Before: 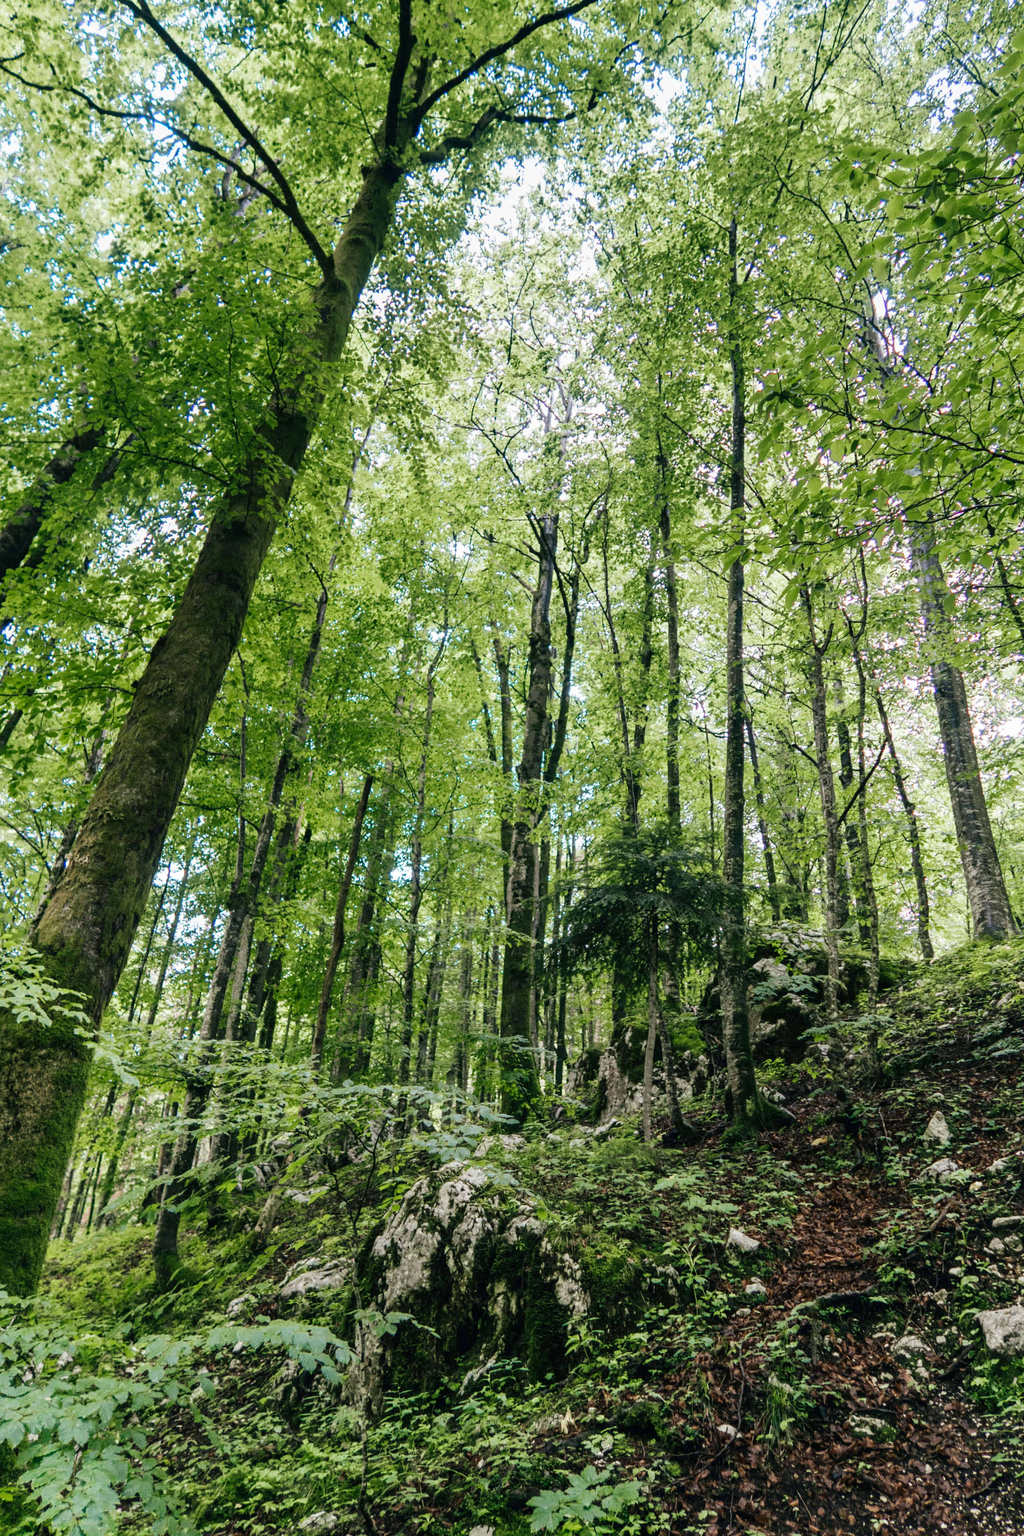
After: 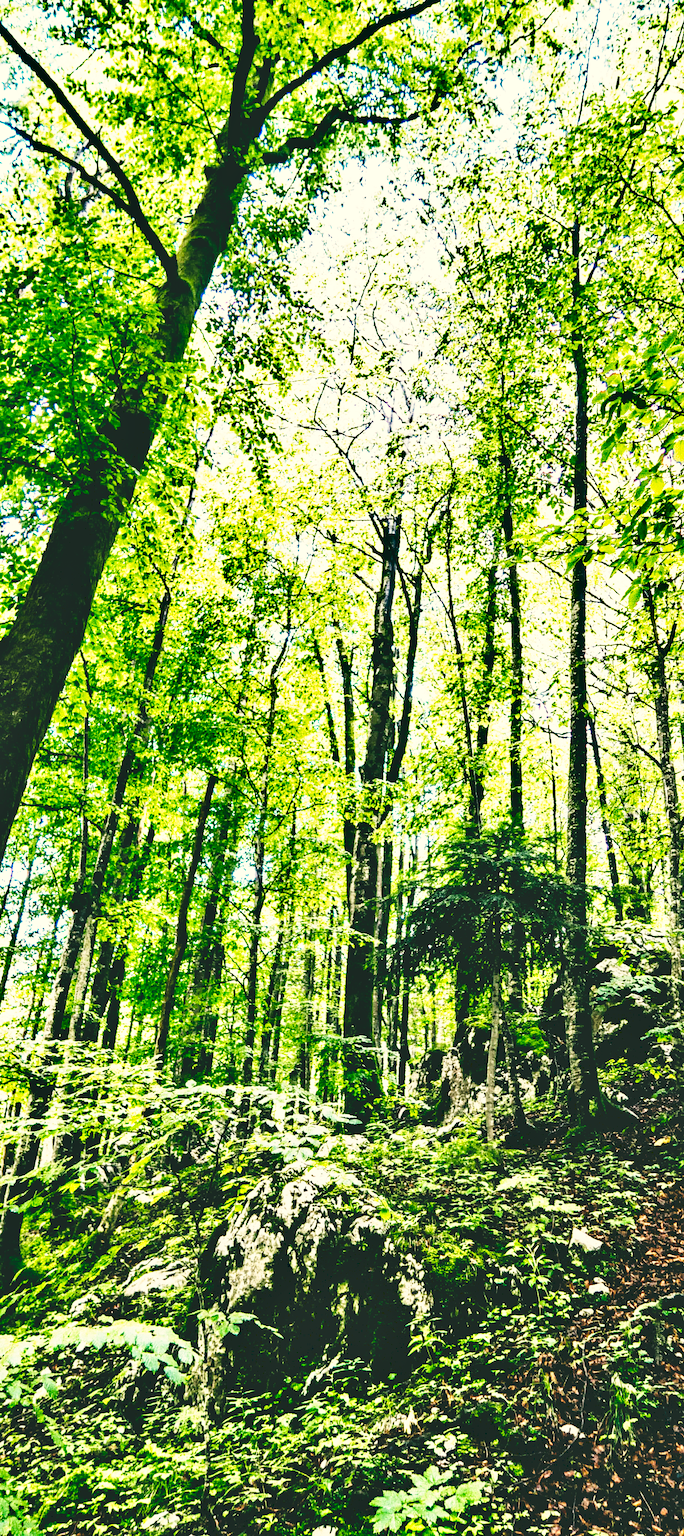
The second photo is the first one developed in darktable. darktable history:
base curve: curves: ch0 [(0, 0) (0.012, 0.01) (0.073, 0.168) (0.31, 0.711) (0.645, 0.957) (1, 1)], preserve colors none
shadows and highlights: radius 107.38, shadows 41.42, highlights -71.87, low approximation 0.01, soften with gaussian
crop: left 15.391%, right 17.741%
tone curve: curves: ch0 [(0, 0) (0.003, 0.147) (0.011, 0.147) (0.025, 0.147) (0.044, 0.147) (0.069, 0.147) (0.1, 0.15) (0.136, 0.158) (0.177, 0.174) (0.224, 0.198) (0.277, 0.241) (0.335, 0.292) (0.399, 0.361) (0.468, 0.452) (0.543, 0.568) (0.623, 0.679) (0.709, 0.793) (0.801, 0.886) (0.898, 0.966) (1, 1)], preserve colors none
color correction: highlights a* -0.473, highlights b* 9.29, shadows a* -8.69, shadows b* 0.478
tone equalizer: -8 EV -0.41 EV, -7 EV -0.391 EV, -6 EV -0.352 EV, -5 EV -0.231 EV, -3 EV 0.207 EV, -2 EV 0.329 EV, -1 EV 0.398 EV, +0 EV 0.406 EV, edges refinement/feathering 500, mask exposure compensation -1.57 EV, preserve details no
haze removal: compatibility mode true, adaptive false
